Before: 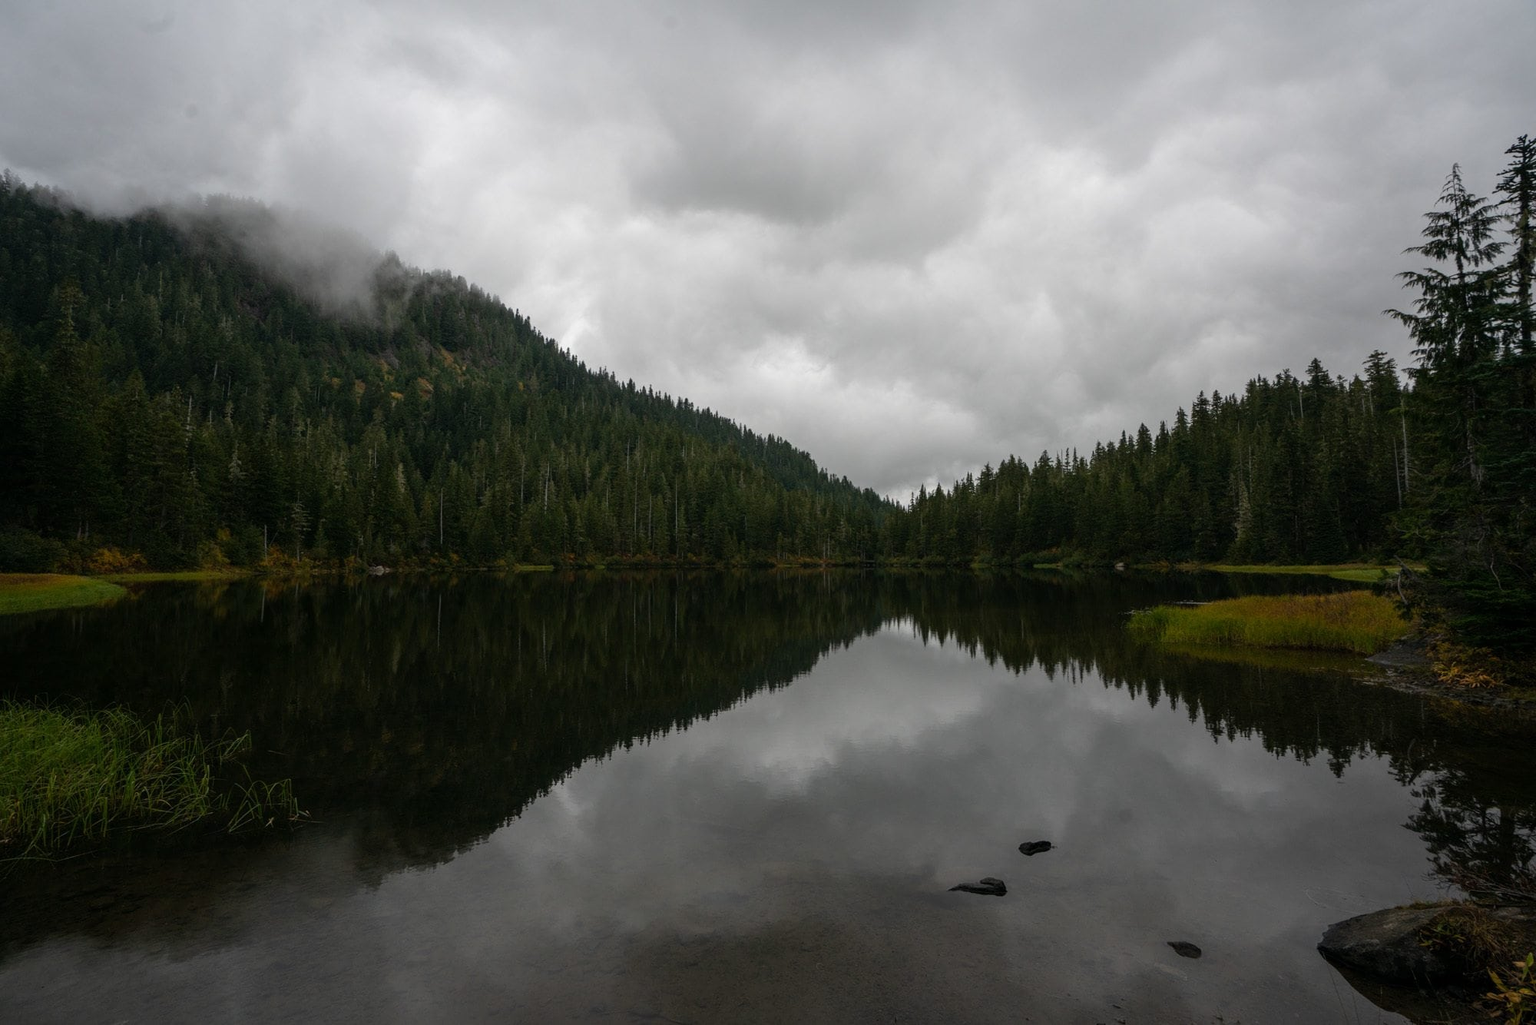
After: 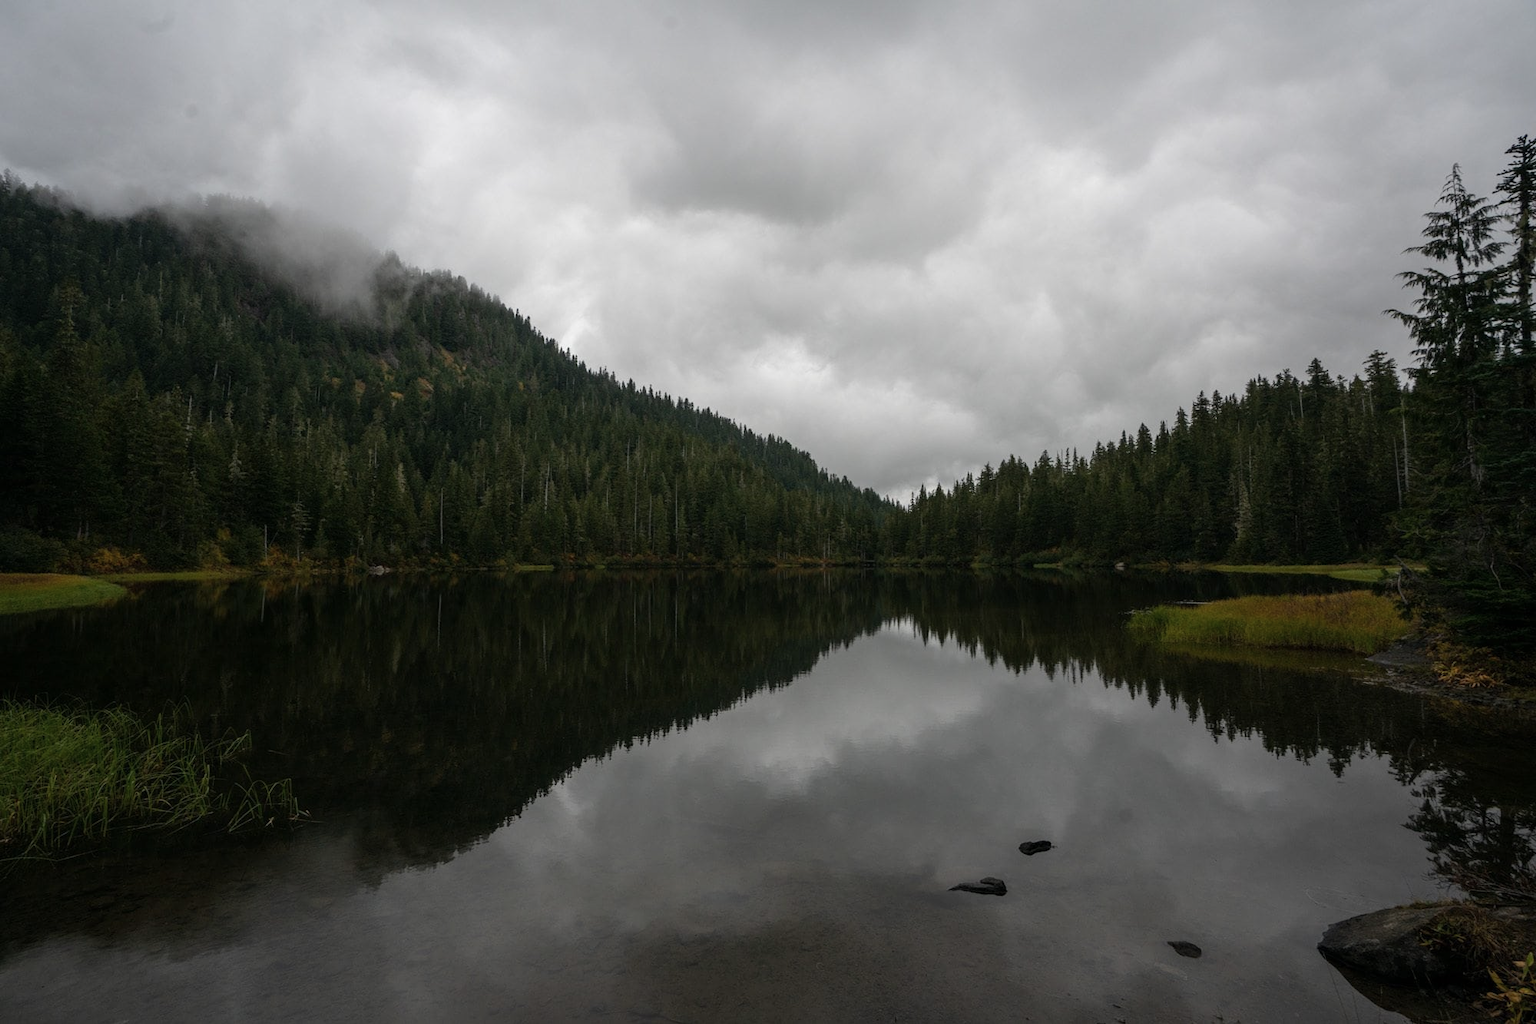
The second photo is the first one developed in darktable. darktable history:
color correction: highlights b* 0.065, saturation 0.865
